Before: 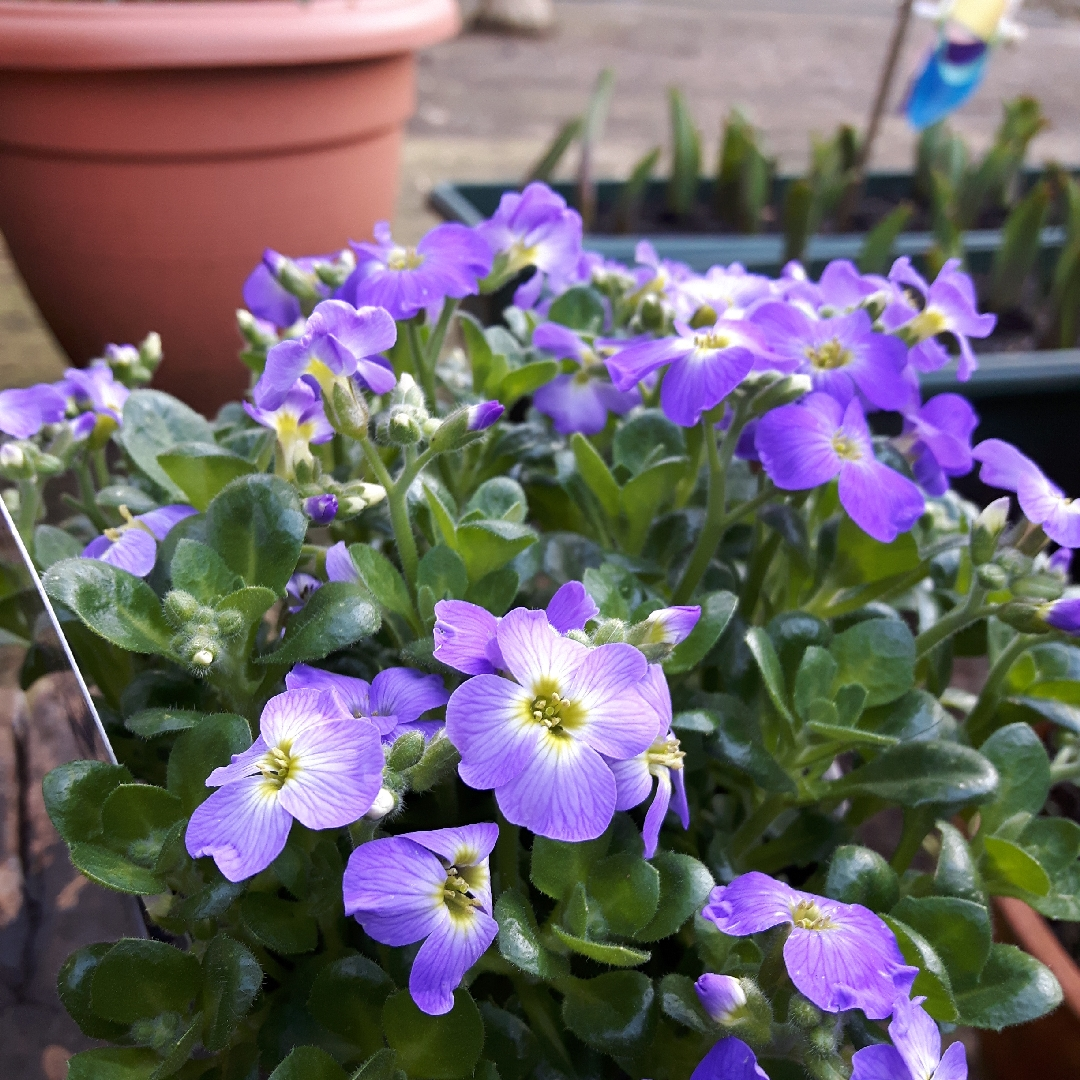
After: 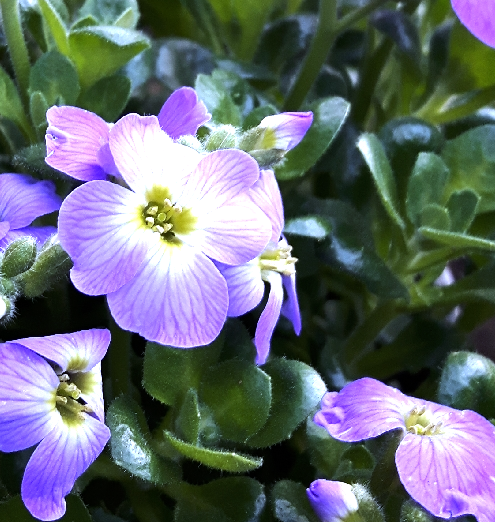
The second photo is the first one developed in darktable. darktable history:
white balance: red 0.948, green 1.02, blue 1.176
crop: left 35.976%, top 45.819%, right 18.162%, bottom 5.807%
tone equalizer: -8 EV -0.75 EV, -7 EV -0.7 EV, -6 EV -0.6 EV, -5 EV -0.4 EV, -3 EV 0.4 EV, -2 EV 0.6 EV, -1 EV 0.7 EV, +0 EV 0.75 EV, edges refinement/feathering 500, mask exposure compensation -1.57 EV, preserve details no
